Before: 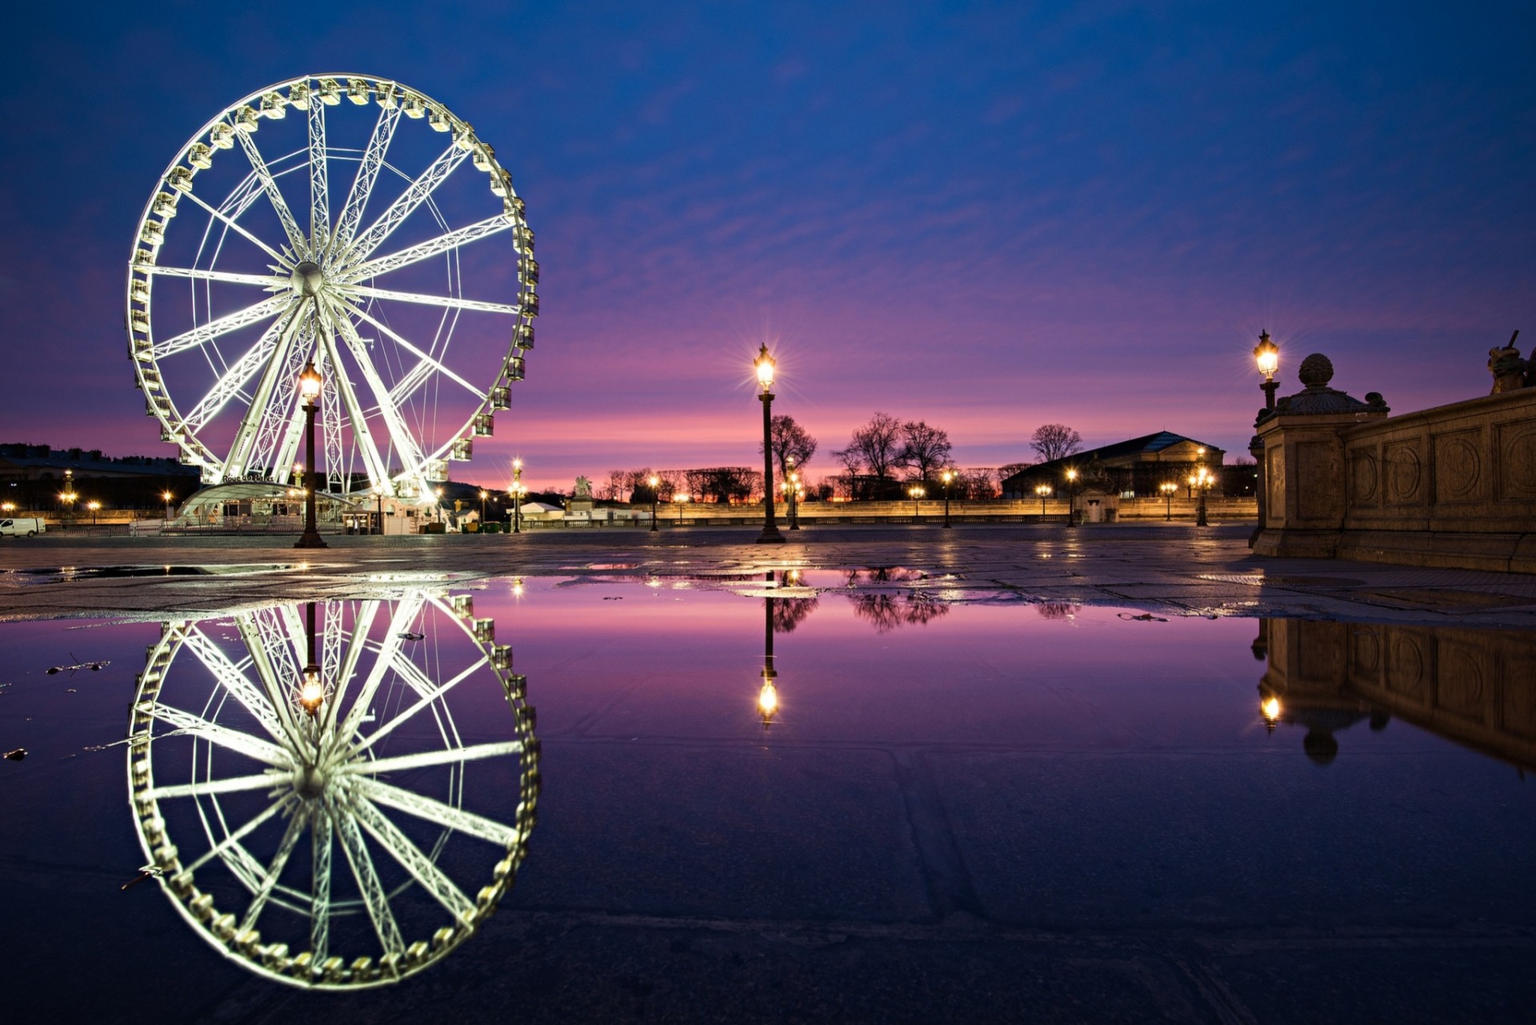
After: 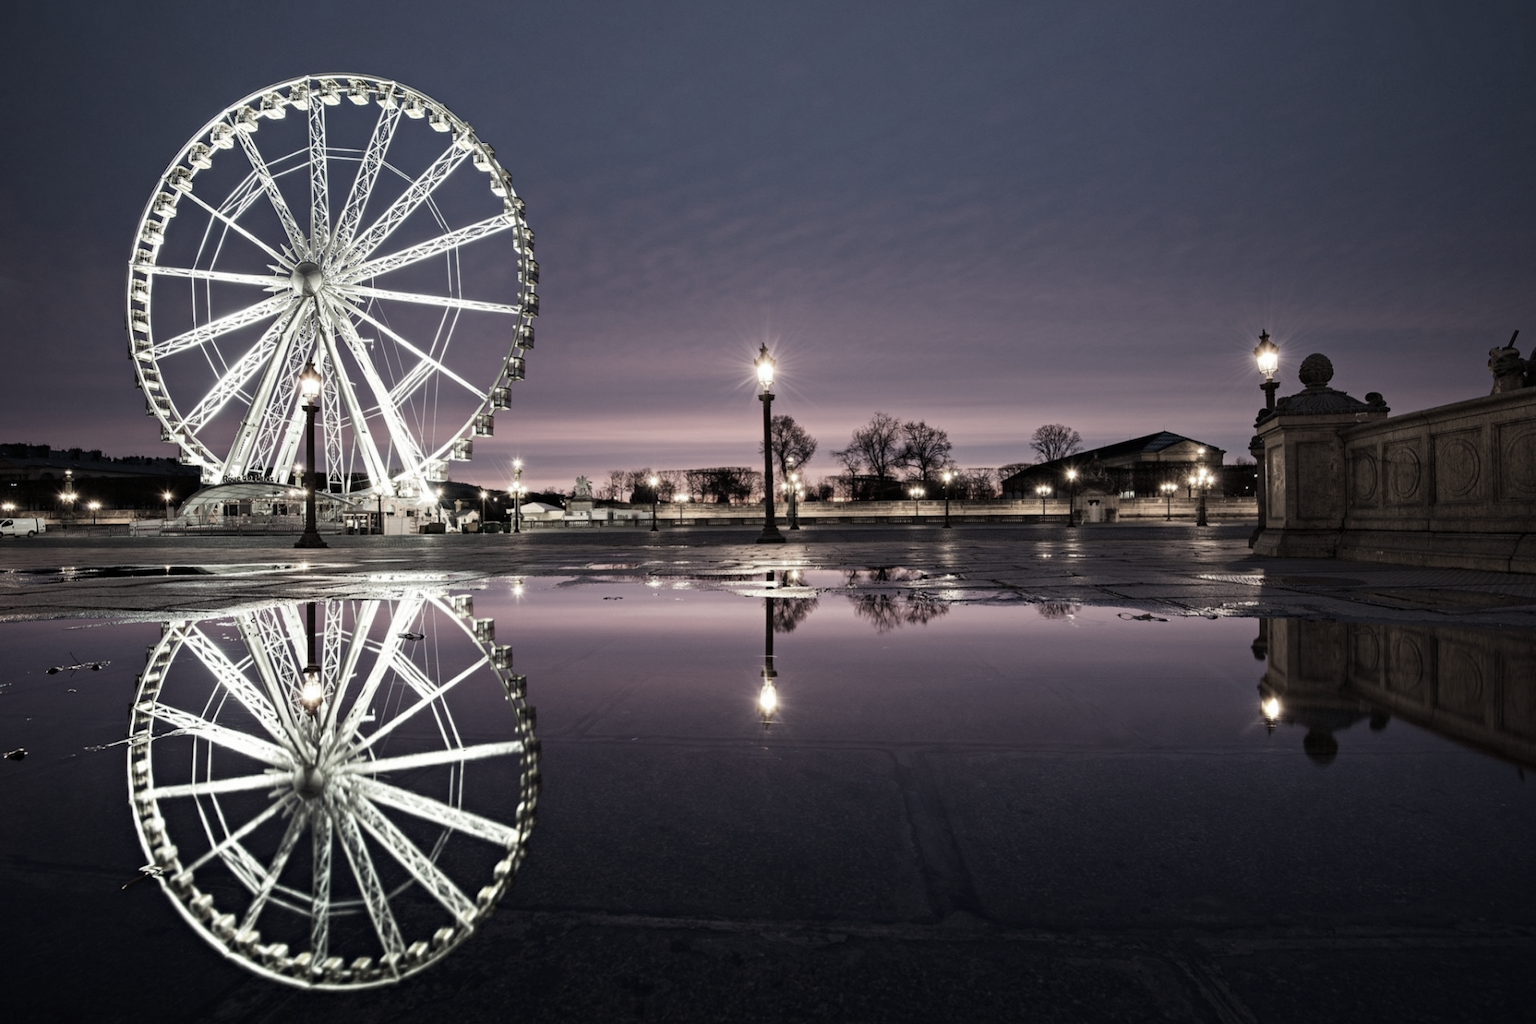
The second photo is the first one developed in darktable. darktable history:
color correction: highlights b* 0.004, saturation 0.278
